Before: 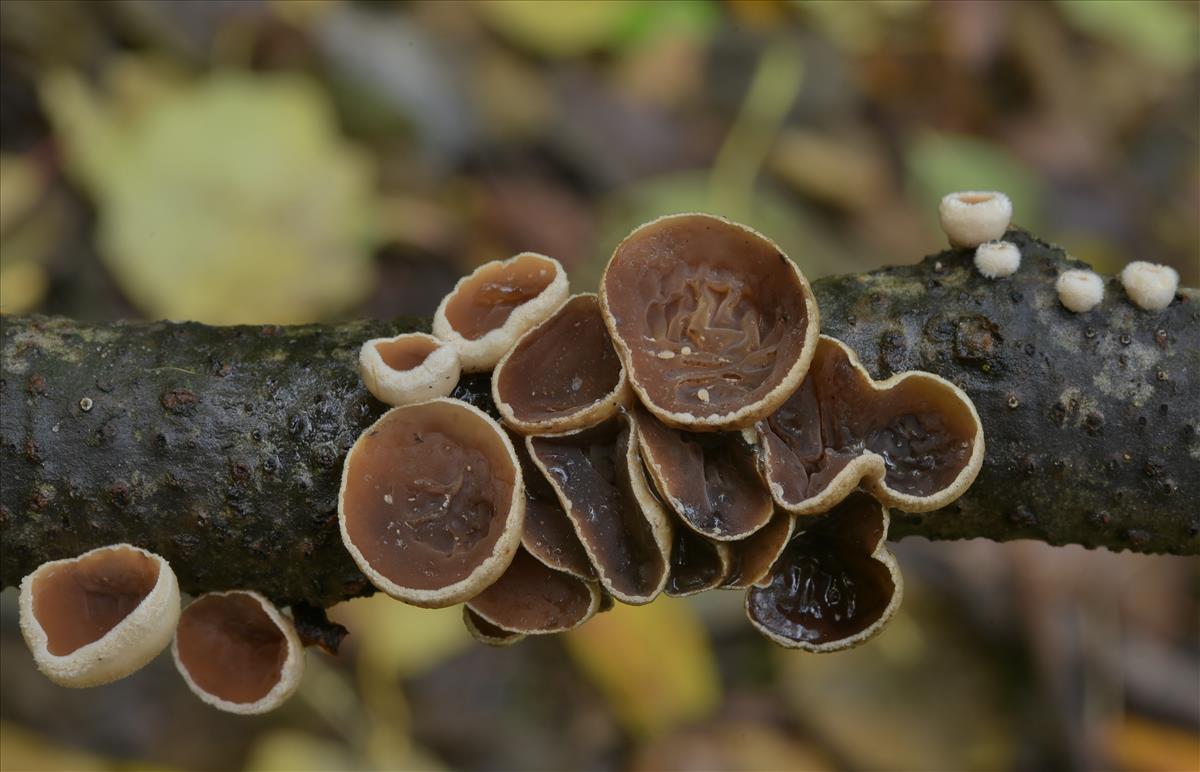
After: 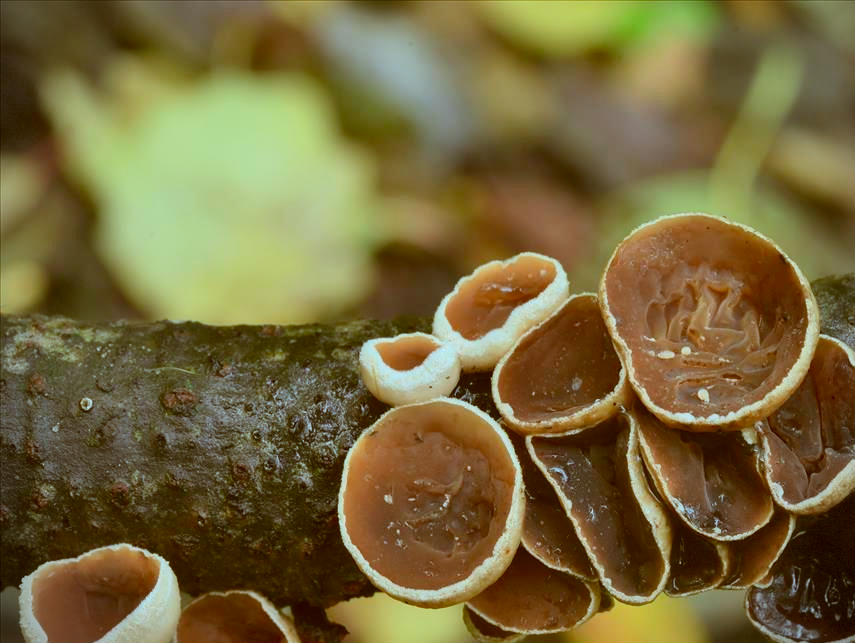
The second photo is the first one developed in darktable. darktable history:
crop: right 28.737%, bottom 16.639%
color correction: highlights a* -14.58, highlights b* -16.76, shadows a* 10.67, shadows b* 29.76
contrast brightness saturation: contrast 0.237, brightness 0.262, saturation 0.387
vignetting: brightness -0.419, saturation -0.31, dithering 8-bit output
